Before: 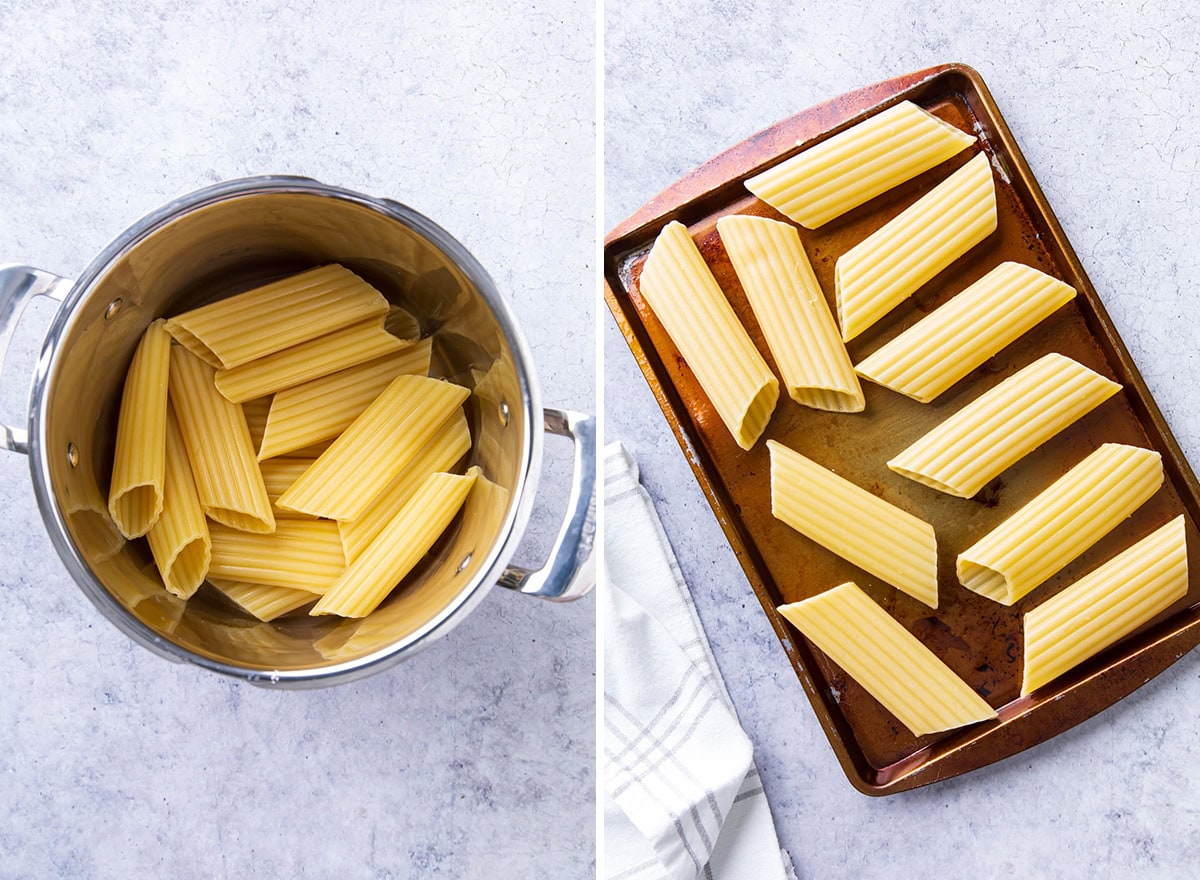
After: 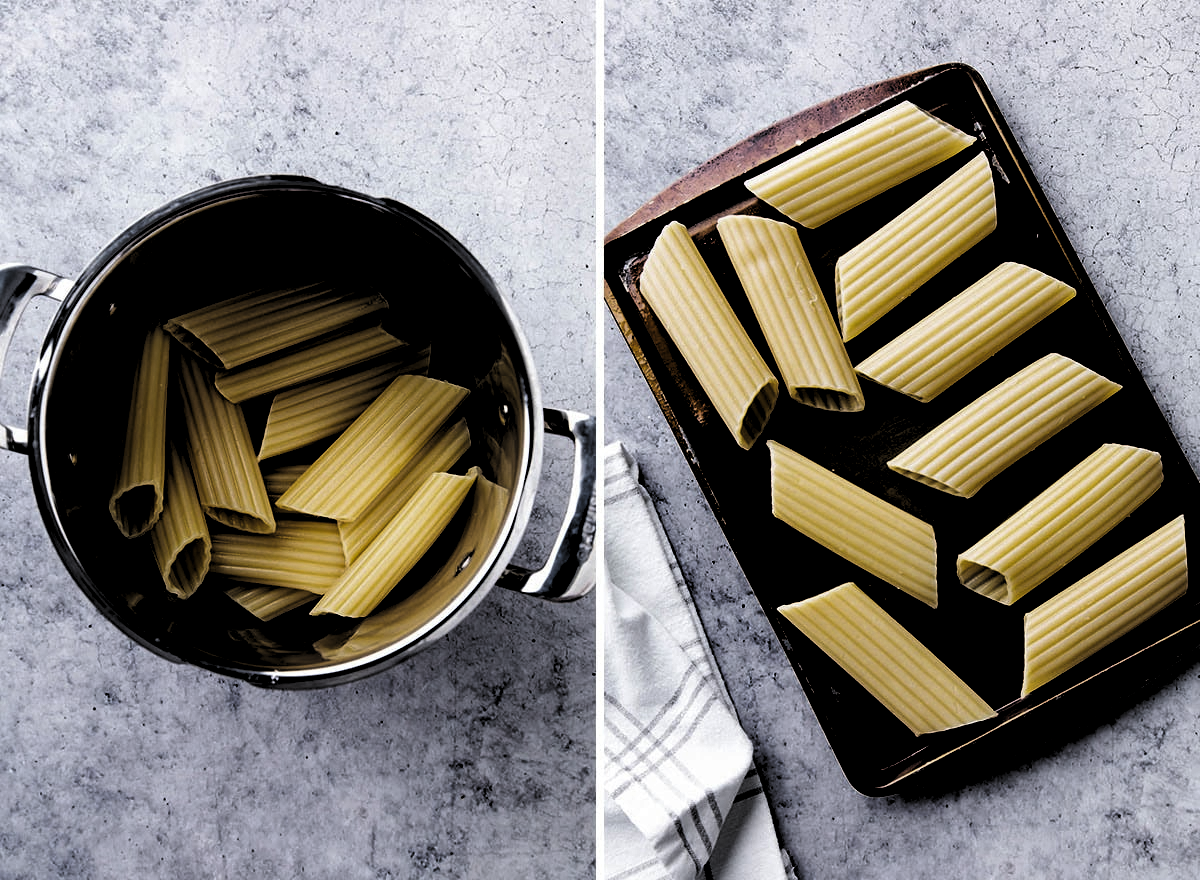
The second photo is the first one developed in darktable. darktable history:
haze removal: compatibility mode true, adaptive false
levels: levels [0.514, 0.759, 1]
